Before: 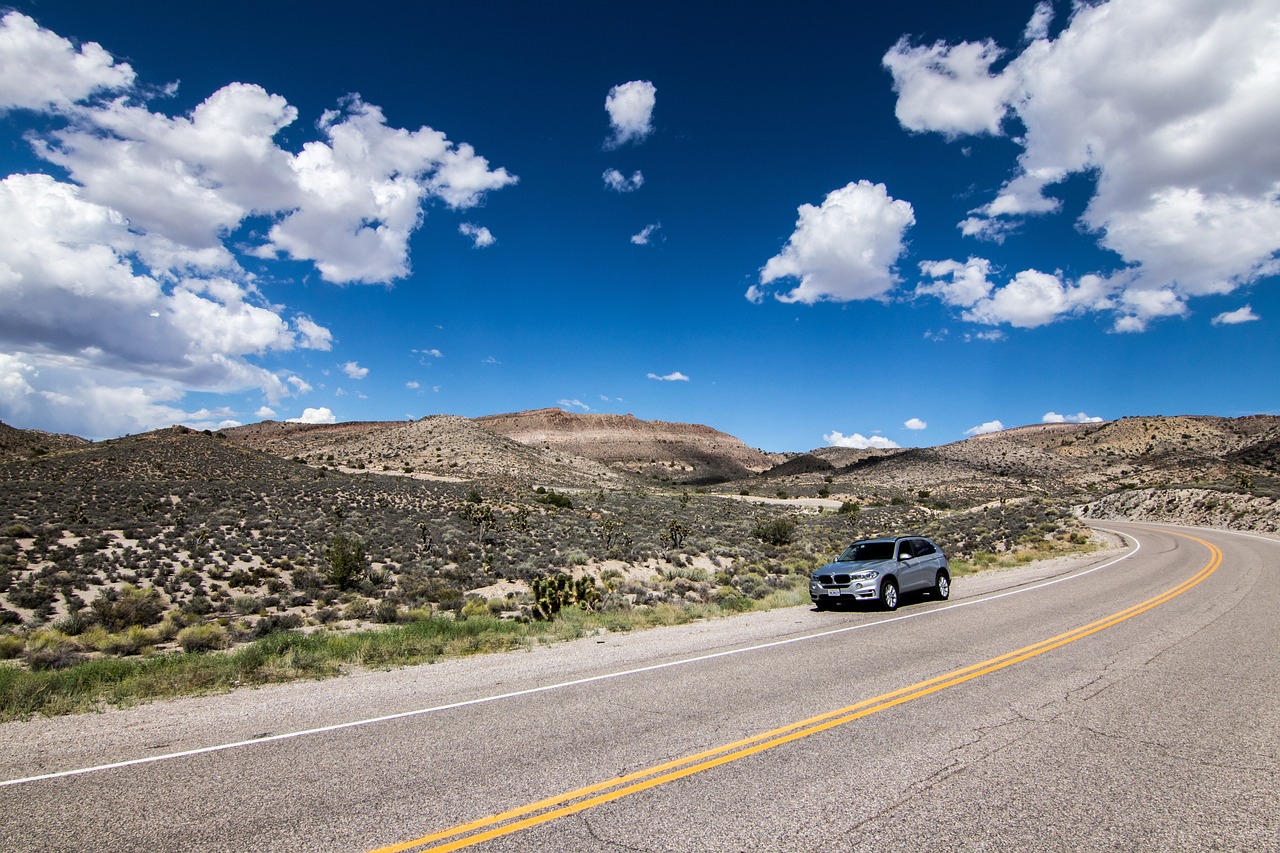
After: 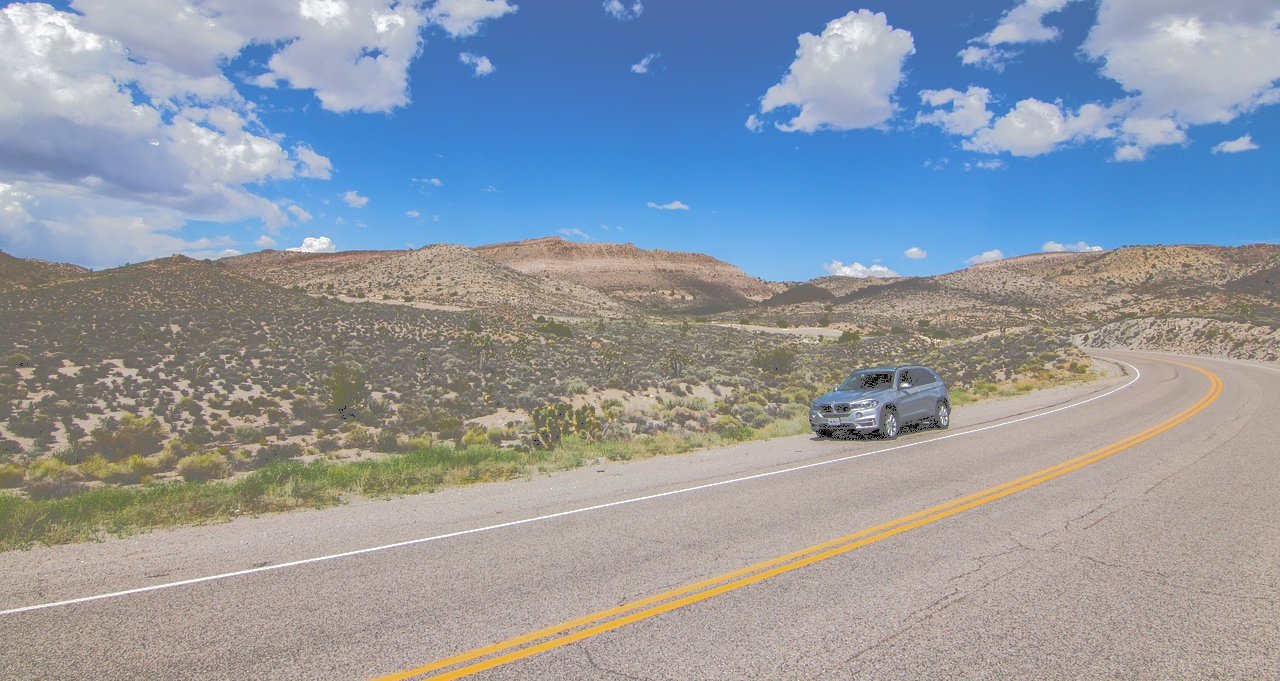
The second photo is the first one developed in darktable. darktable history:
crop and rotate: top 20.128%
tone equalizer: edges refinement/feathering 500, mask exposure compensation -1.27 EV, preserve details no
tone curve: curves: ch0 [(0, 0) (0.003, 0.43) (0.011, 0.433) (0.025, 0.434) (0.044, 0.436) (0.069, 0.439) (0.1, 0.442) (0.136, 0.446) (0.177, 0.449) (0.224, 0.454) (0.277, 0.462) (0.335, 0.488) (0.399, 0.524) (0.468, 0.566) (0.543, 0.615) (0.623, 0.666) (0.709, 0.718) (0.801, 0.761) (0.898, 0.801) (1, 1)], color space Lab, independent channels, preserve colors none
